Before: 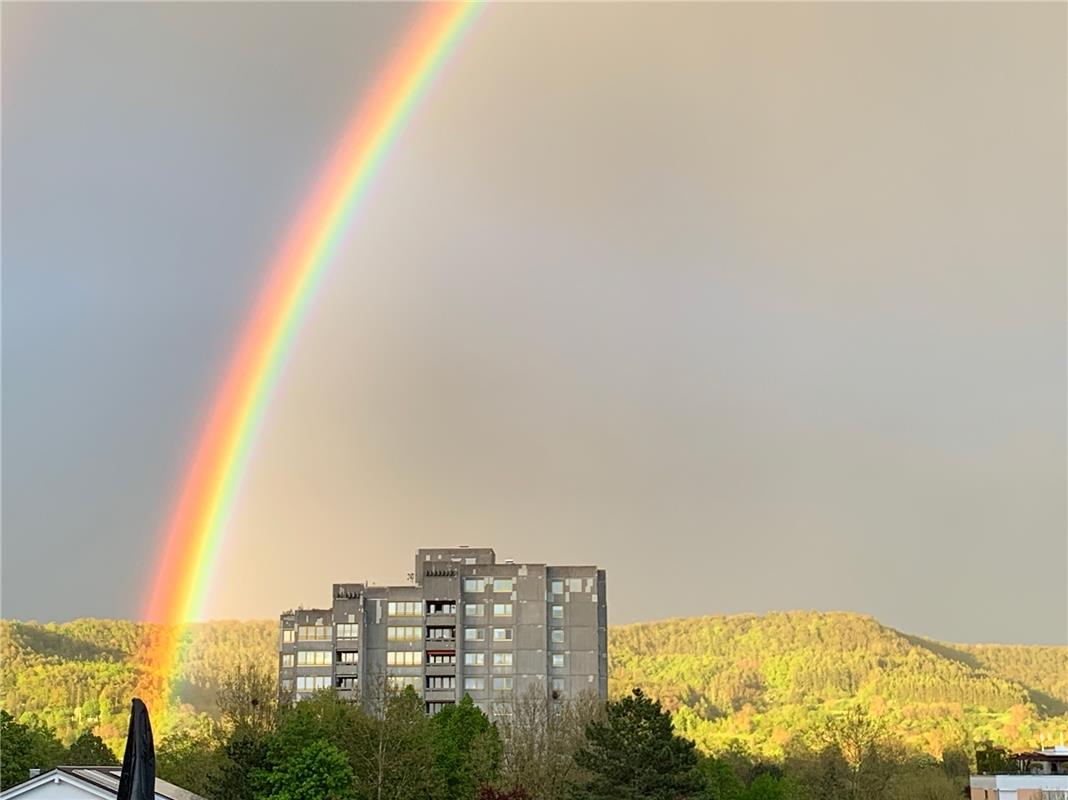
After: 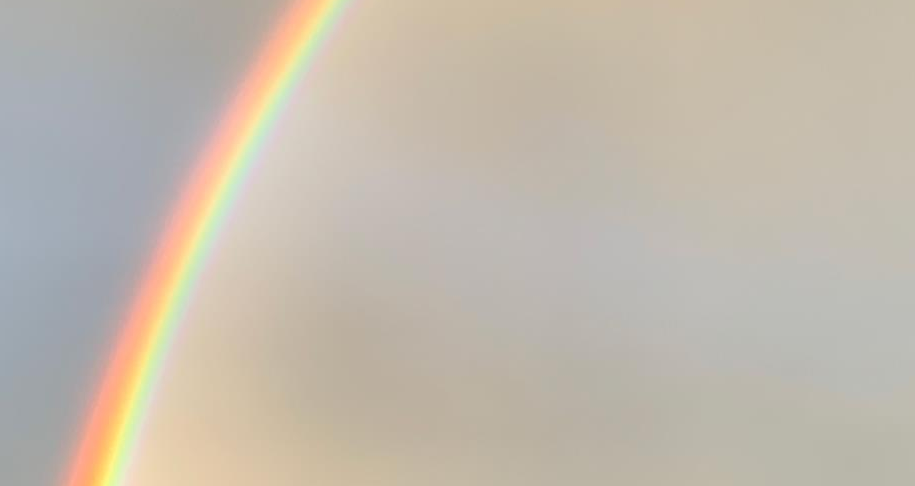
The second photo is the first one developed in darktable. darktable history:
exposure: exposure 0.014 EV, compensate exposure bias true, compensate highlight preservation false
crop and rotate: left 9.319%, top 7.093%, right 4.919%, bottom 32.14%
color calibration: illuminant same as pipeline (D50), adaptation XYZ, x 0.347, y 0.357, temperature 5014.22 K
